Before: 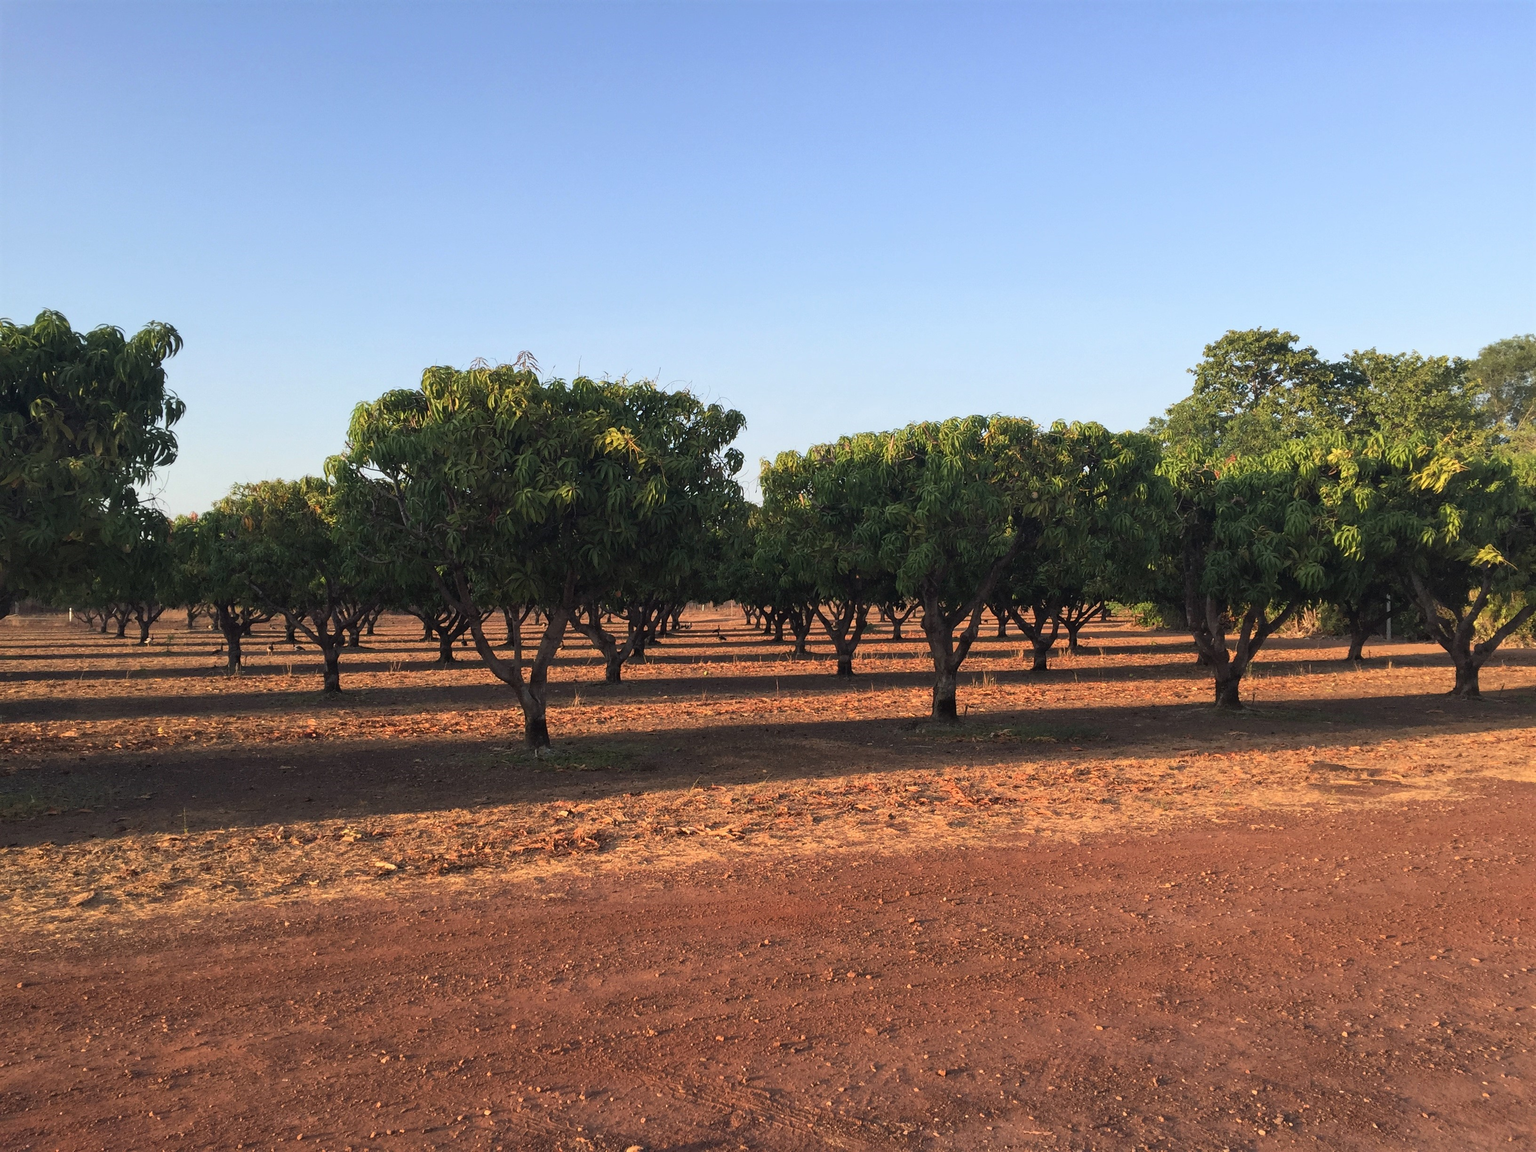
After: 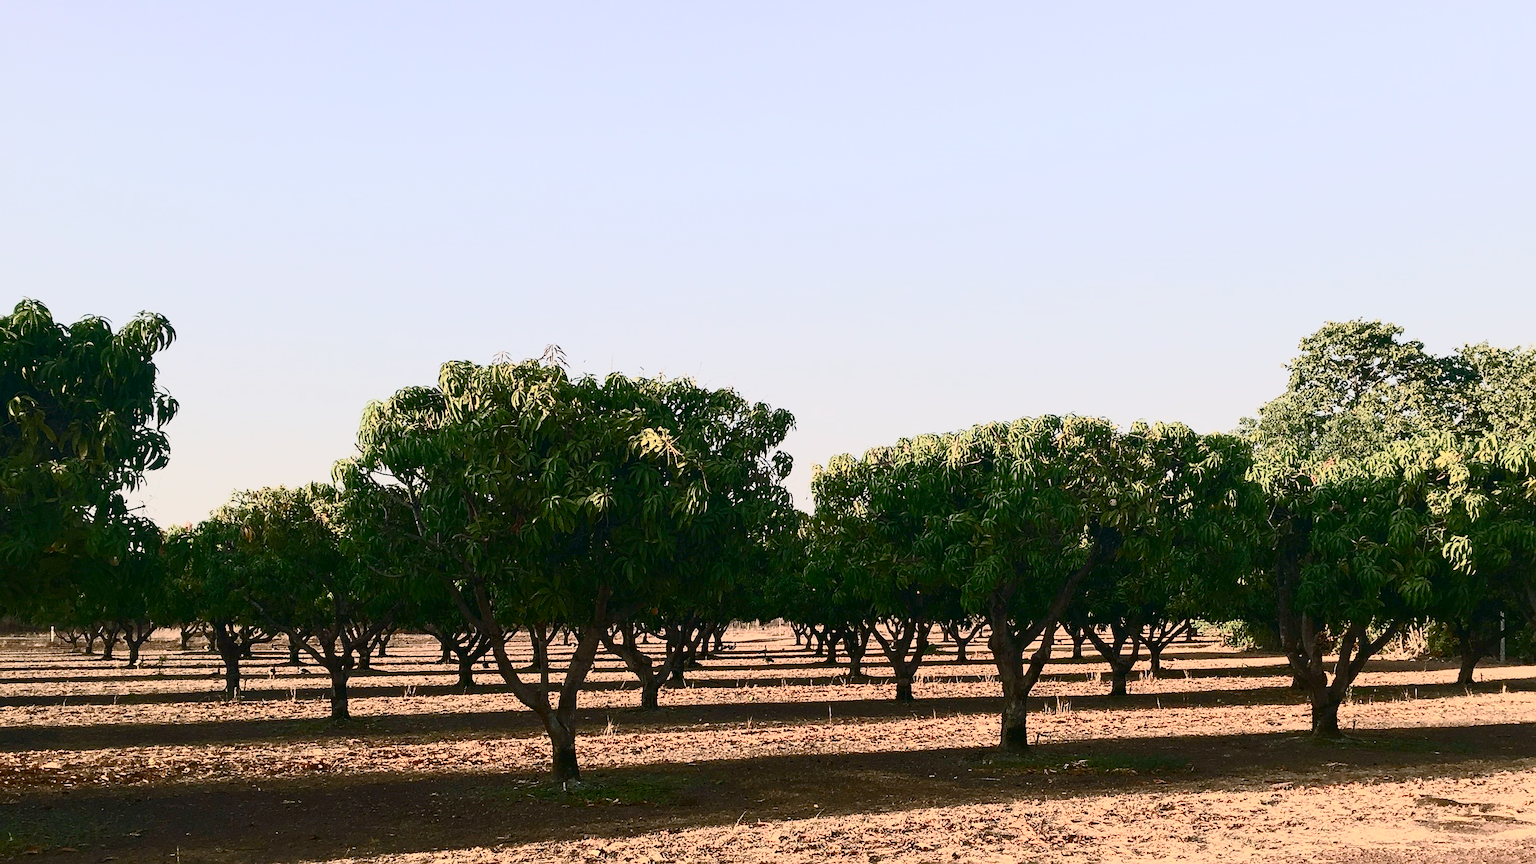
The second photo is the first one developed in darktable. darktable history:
color correction: highlights a* 3.99, highlights b* 4.95, shadows a* -6.93, shadows b* 4.76
crop: left 1.51%, top 3.385%, right 7.579%, bottom 28.415%
tone curve: curves: ch0 [(0, 0) (0.004, 0.008) (0.077, 0.156) (0.169, 0.29) (0.774, 0.774) (0.988, 0.926)], preserve colors none
sharpen: on, module defaults
contrast brightness saturation: contrast 0.924, brightness 0.198
